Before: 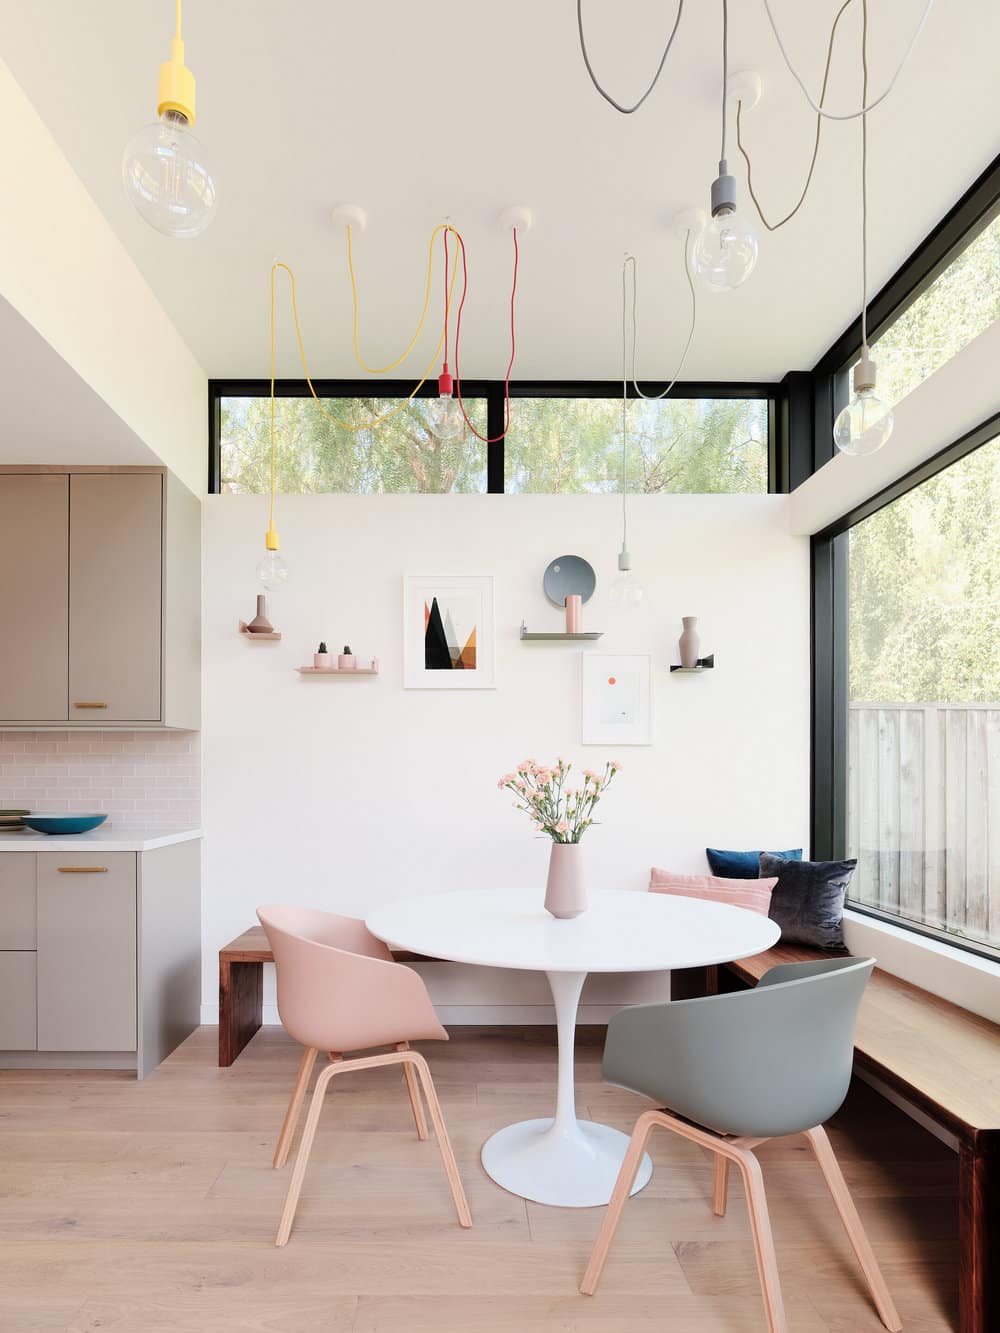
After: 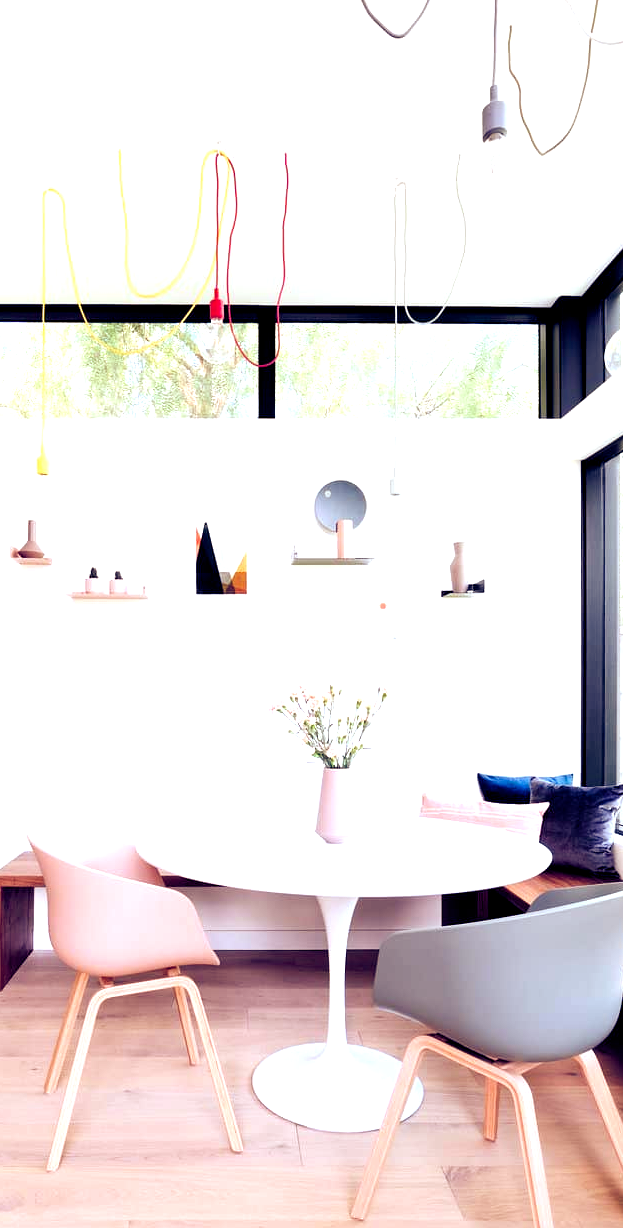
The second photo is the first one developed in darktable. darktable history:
exposure: black level correction 0, exposure 0.7 EV, compensate exposure bias true, compensate highlight preservation false
crop and rotate: left 22.918%, top 5.629%, right 14.711%, bottom 2.247%
color balance rgb: shadows lift › luminance -41.13%, shadows lift › chroma 14.13%, shadows lift › hue 260°, power › luminance -3.76%, power › chroma 0.56%, power › hue 40.37°, highlights gain › luminance 16.81%, highlights gain › chroma 2.94%, highlights gain › hue 260°, global offset › luminance -0.29%, global offset › chroma 0.31%, global offset › hue 260°, perceptual saturation grading › global saturation 20%, perceptual saturation grading › highlights -13.92%, perceptual saturation grading › shadows 50%
rgb levels: mode RGB, independent channels, levels [[0, 0.5, 1], [0, 0.521, 1], [0, 0.536, 1]]
